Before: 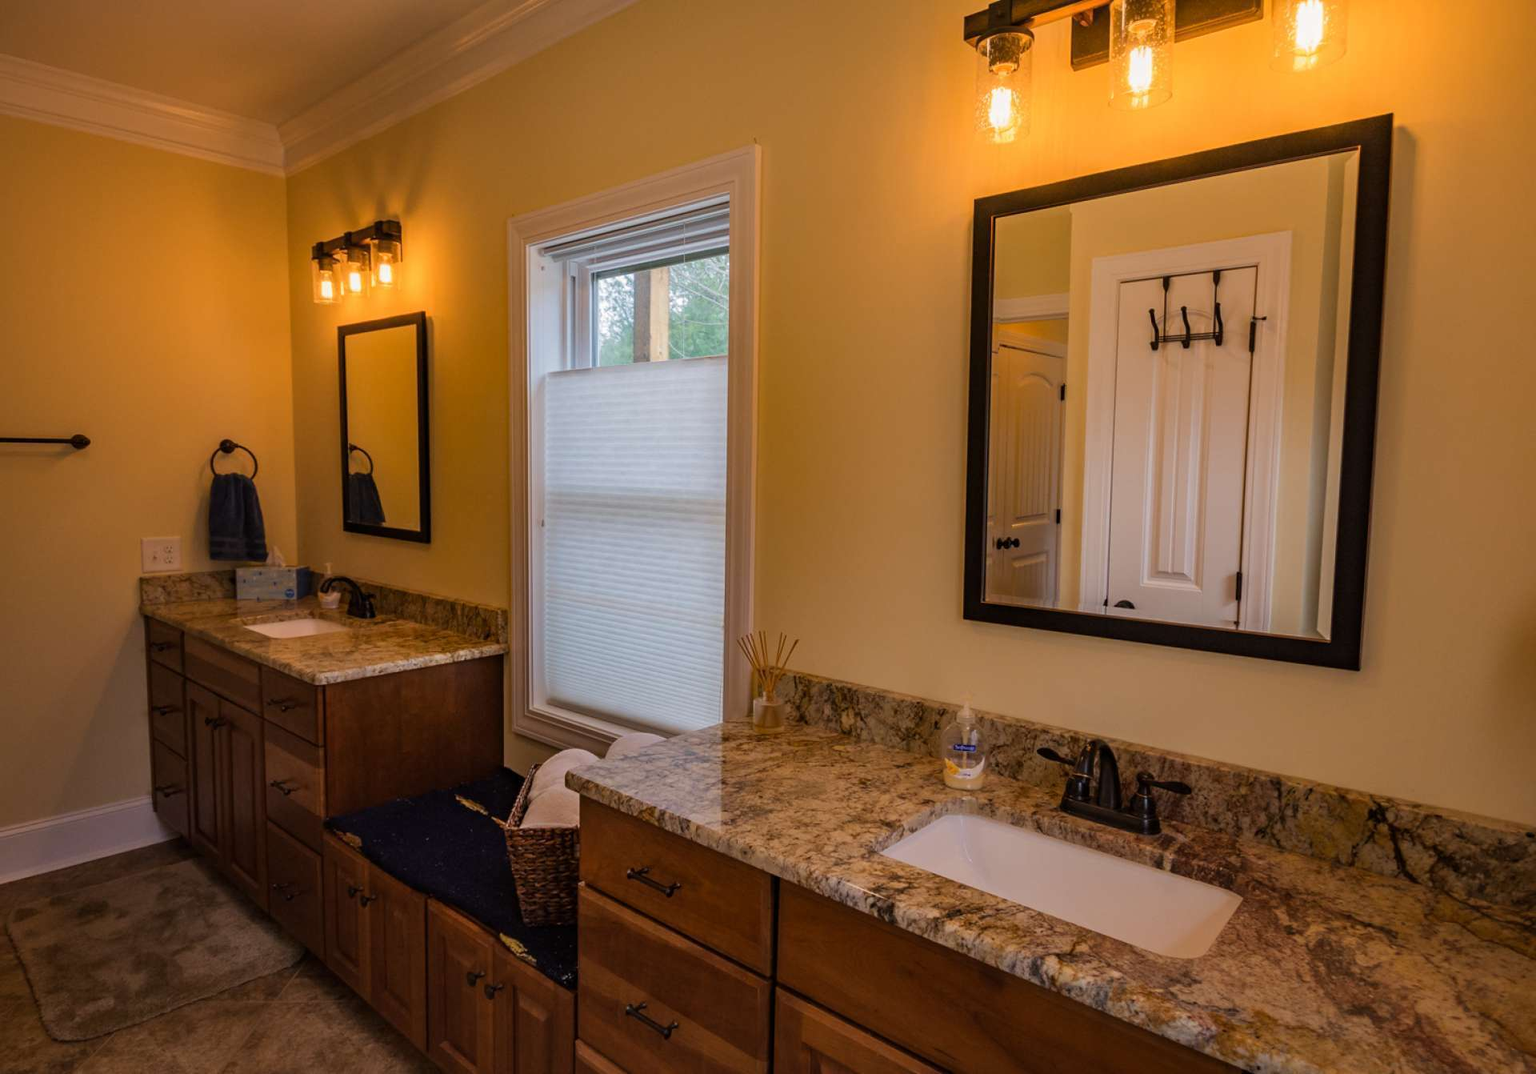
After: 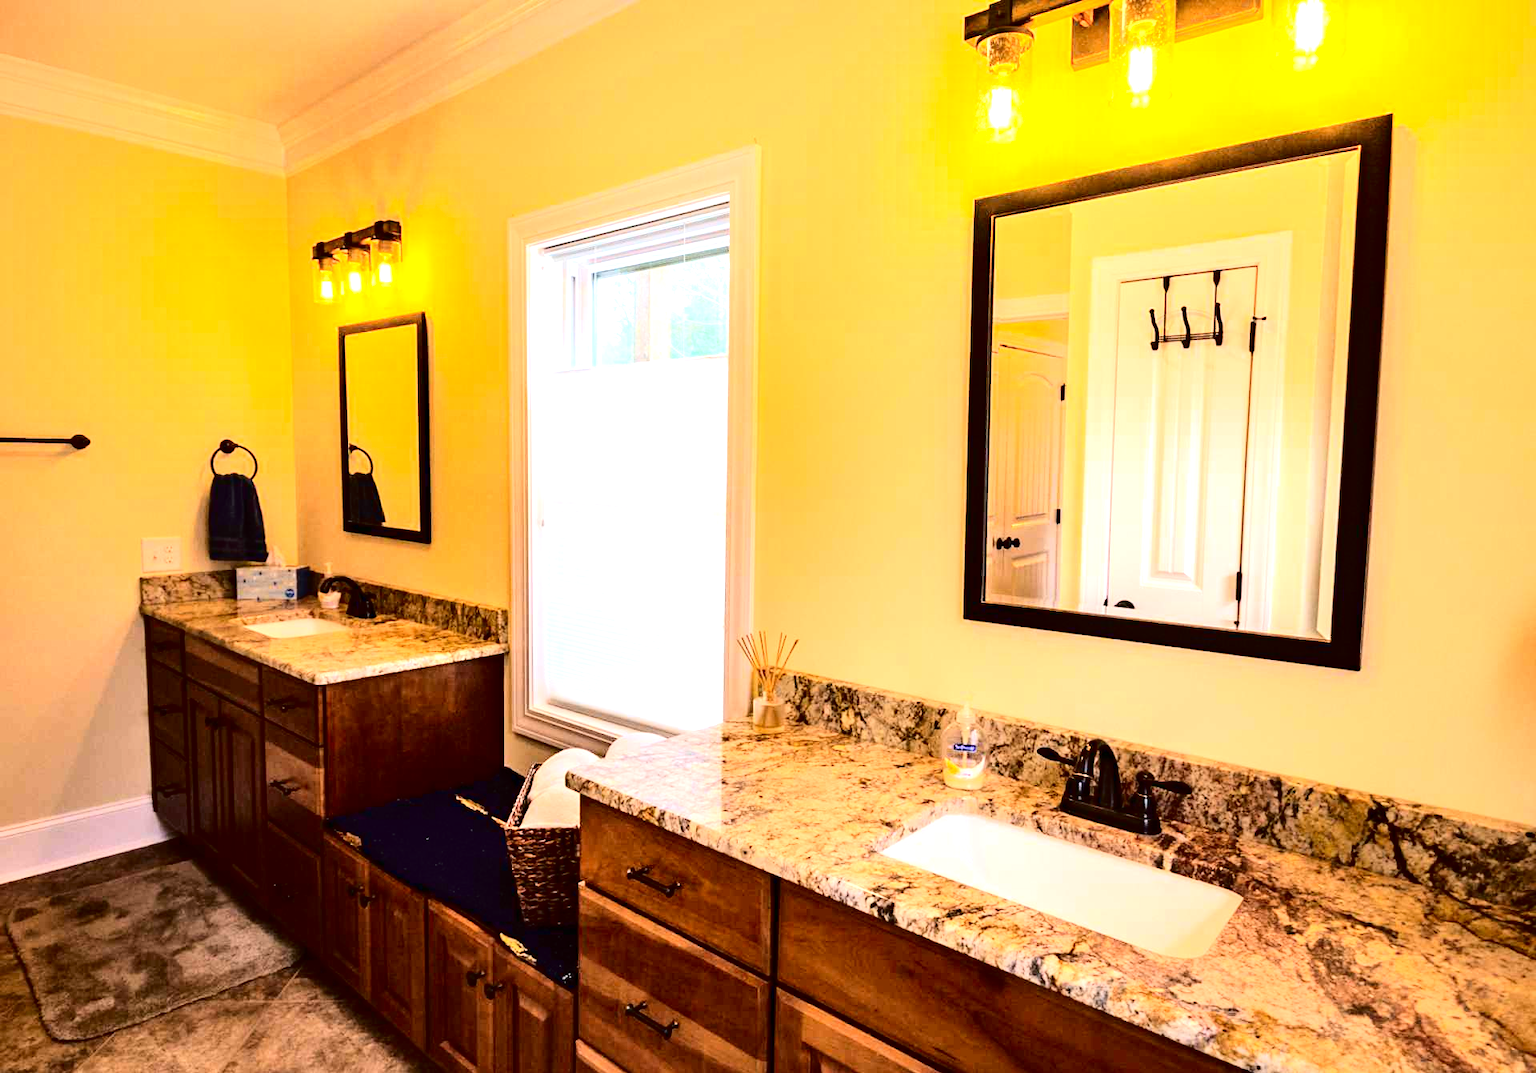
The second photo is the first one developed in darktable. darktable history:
contrast brightness saturation: contrast 0.065, brightness -0.155, saturation 0.12
tone curve: curves: ch0 [(0, 0) (0.003, 0.001) (0.011, 0.004) (0.025, 0.008) (0.044, 0.015) (0.069, 0.022) (0.1, 0.031) (0.136, 0.052) (0.177, 0.101) (0.224, 0.181) (0.277, 0.289) (0.335, 0.418) (0.399, 0.541) (0.468, 0.65) (0.543, 0.739) (0.623, 0.817) (0.709, 0.882) (0.801, 0.919) (0.898, 0.958) (1, 1)], color space Lab, independent channels, preserve colors none
exposure: black level correction 0, exposure 1.906 EV, compensate highlight preservation false
